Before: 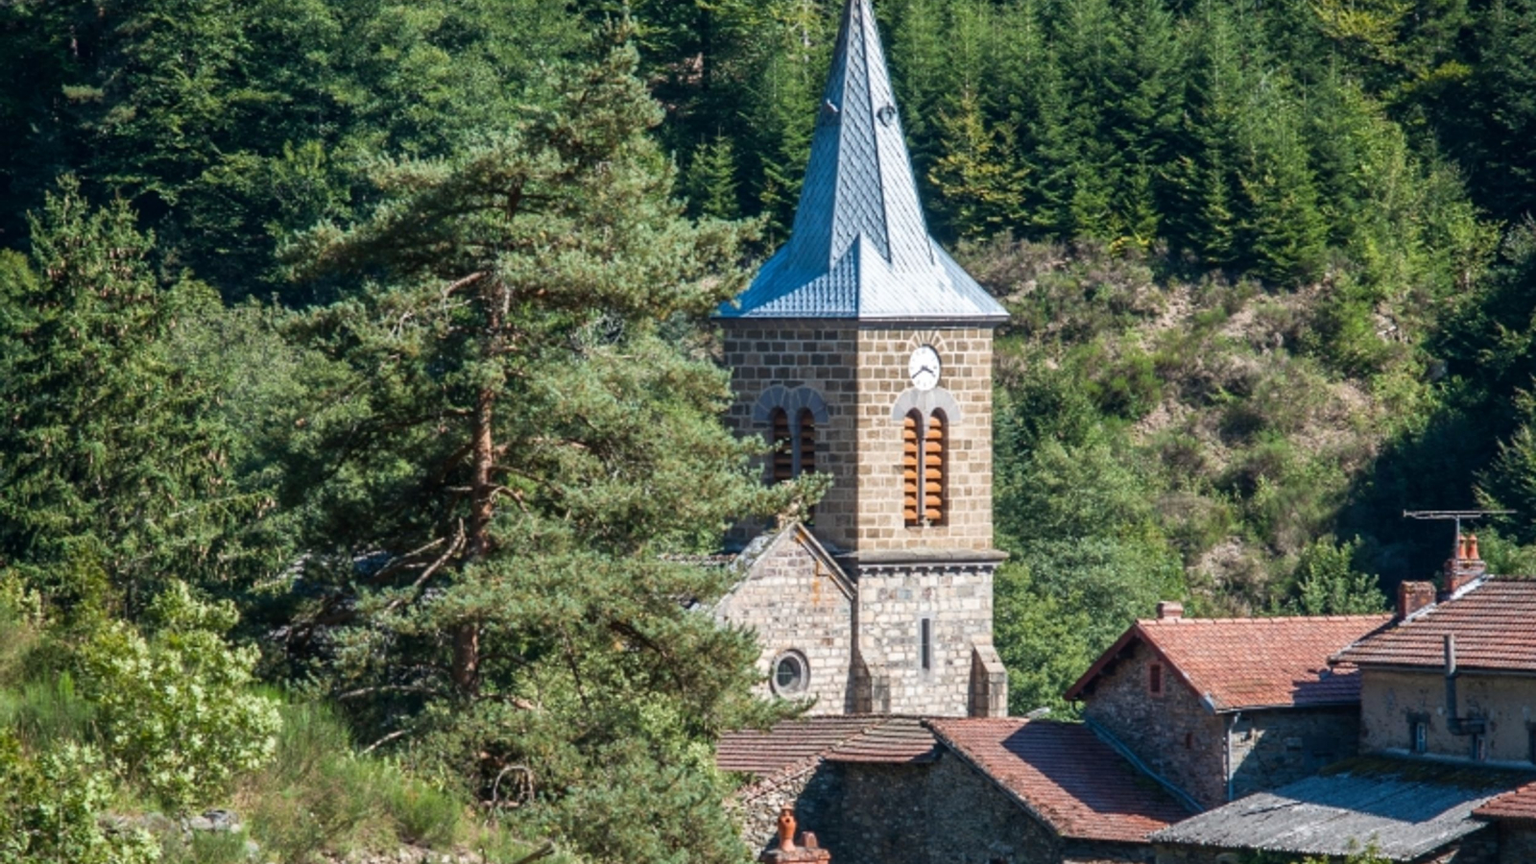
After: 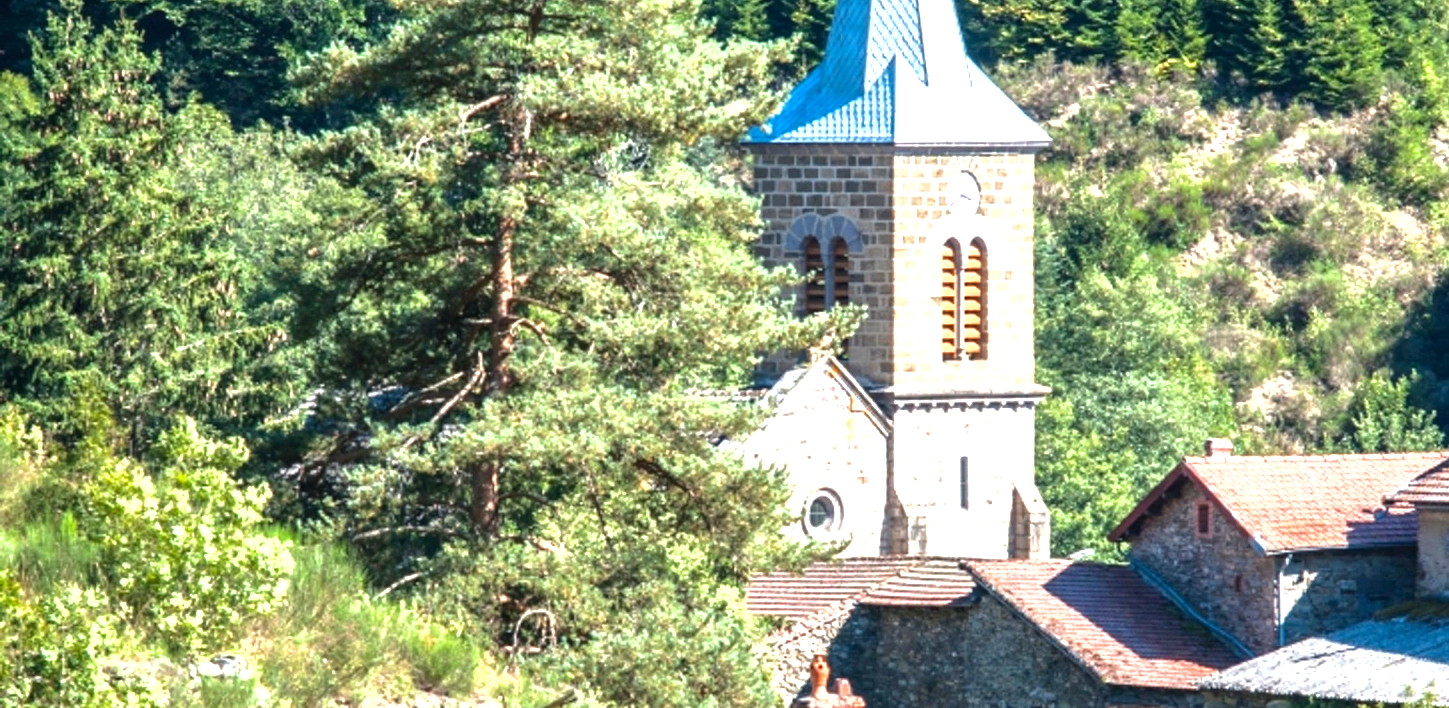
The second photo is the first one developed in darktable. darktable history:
shadows and highlights: shadows 10, white point adjustment 1, highlights -40
levels: levels [0, 0.394, 0.787]
crop: top 20.916%, right 9.437%, bottom 0.316%
exposure: black level correction 0, exposure 0.7 EV, compensate exposure bias true, compensate highlight preservation false
base curve: preserve colors none
